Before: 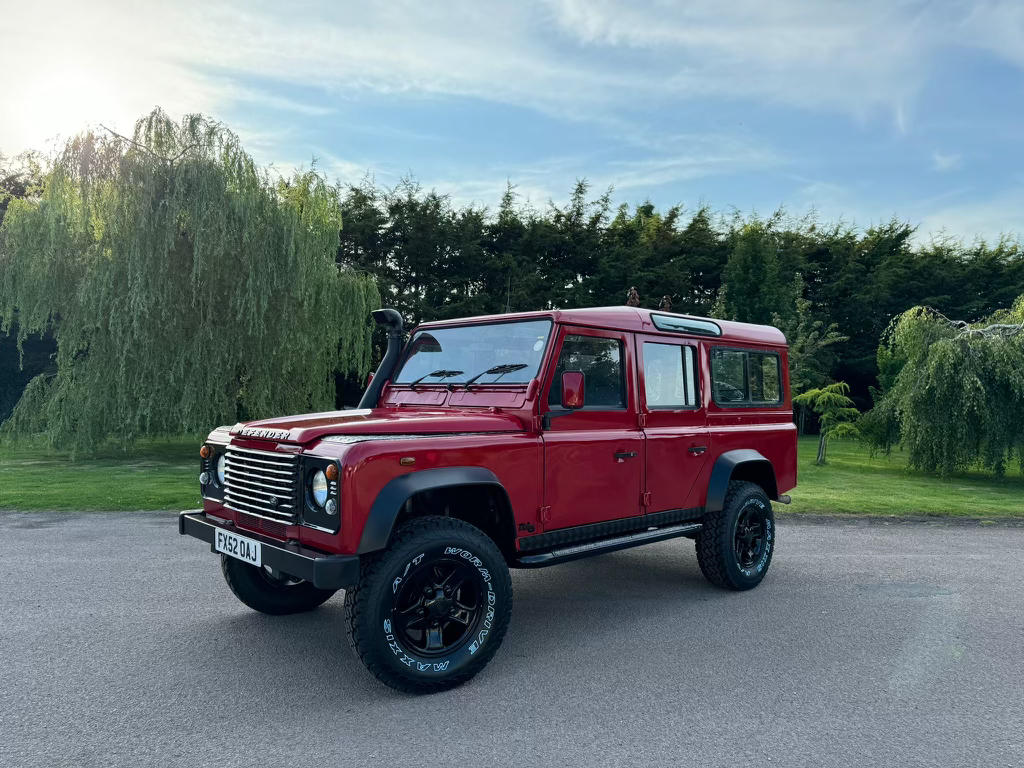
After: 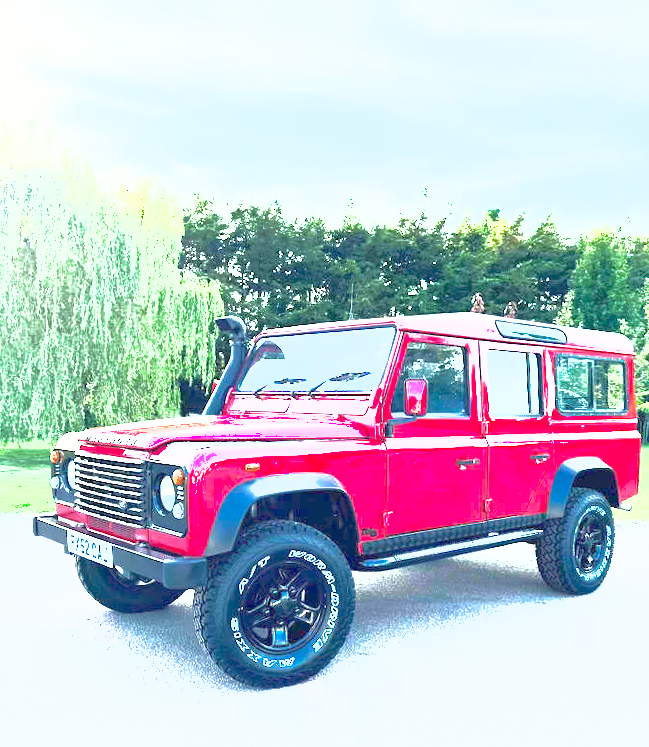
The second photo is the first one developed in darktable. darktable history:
color zones: curves: ch0 [(0, 0.5) (0.143, 0.5) (0.286, 0.5) (0.429, 0.495) (0.571, 0.437) (0.714, 0.44) (0.857, 0.496) (1, 0.5)]
contrast brightness saturation: saturation -0.05
rotate and perspective: rotation 0.074°, lens shift (vertical) 0.096, lens shift (horizontal) -0.041, crop left 0.043, crop right 0.952, crop top 0.024, crop bottom 0.979
shadows and highlights: on, module defaults
crop and rotate: left 12.673%, right 20.66%
exposure: black level correction 0, exposure 4 EV, compensate exposure bias true, compensate highlight preservation false
color correction: saturation 1.1
